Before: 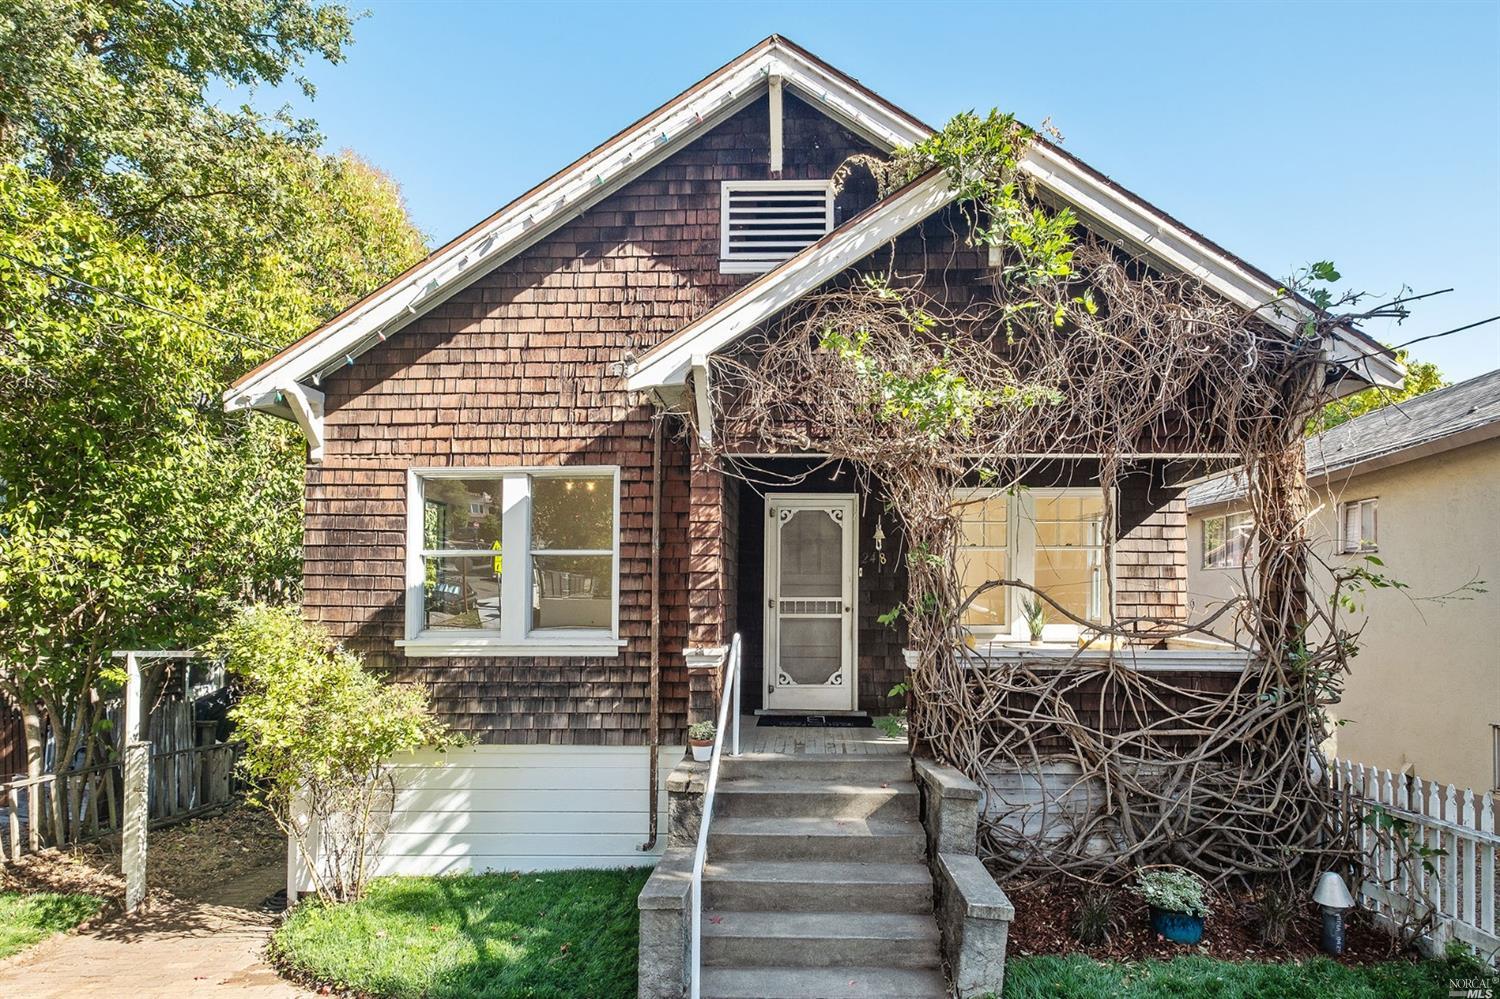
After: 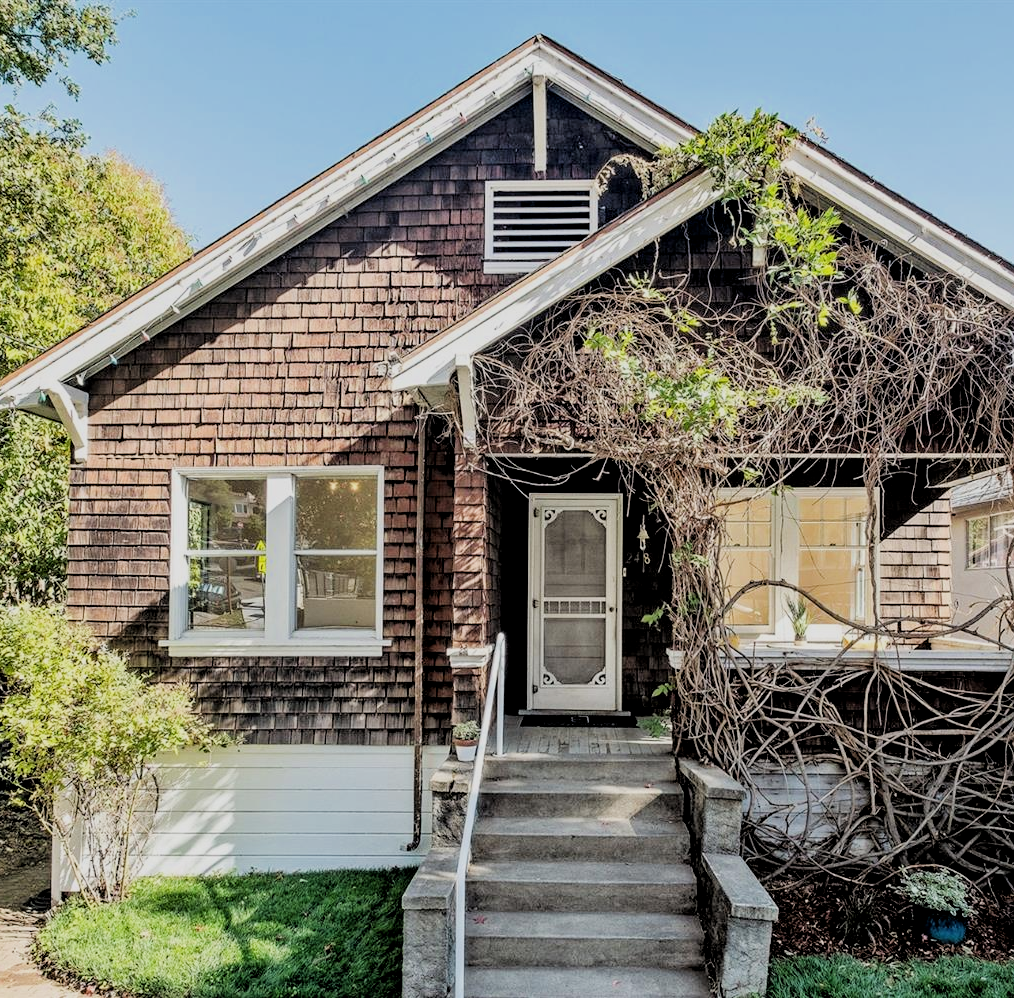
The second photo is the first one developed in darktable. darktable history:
crop and rotate: left 15.762%, right 16.628%
filmic rgb: black relative exposure -4.41 EV, white relative exposure 5.01 EV, hardness 2.22, latitude 40.51%, contrast 1.145, highlights saturation mix 10.86%, shadows ↔ highlights balance 0.853%
local contrast: highlights 105%, shadows 101%, detail 120%, midtone range 0.2
